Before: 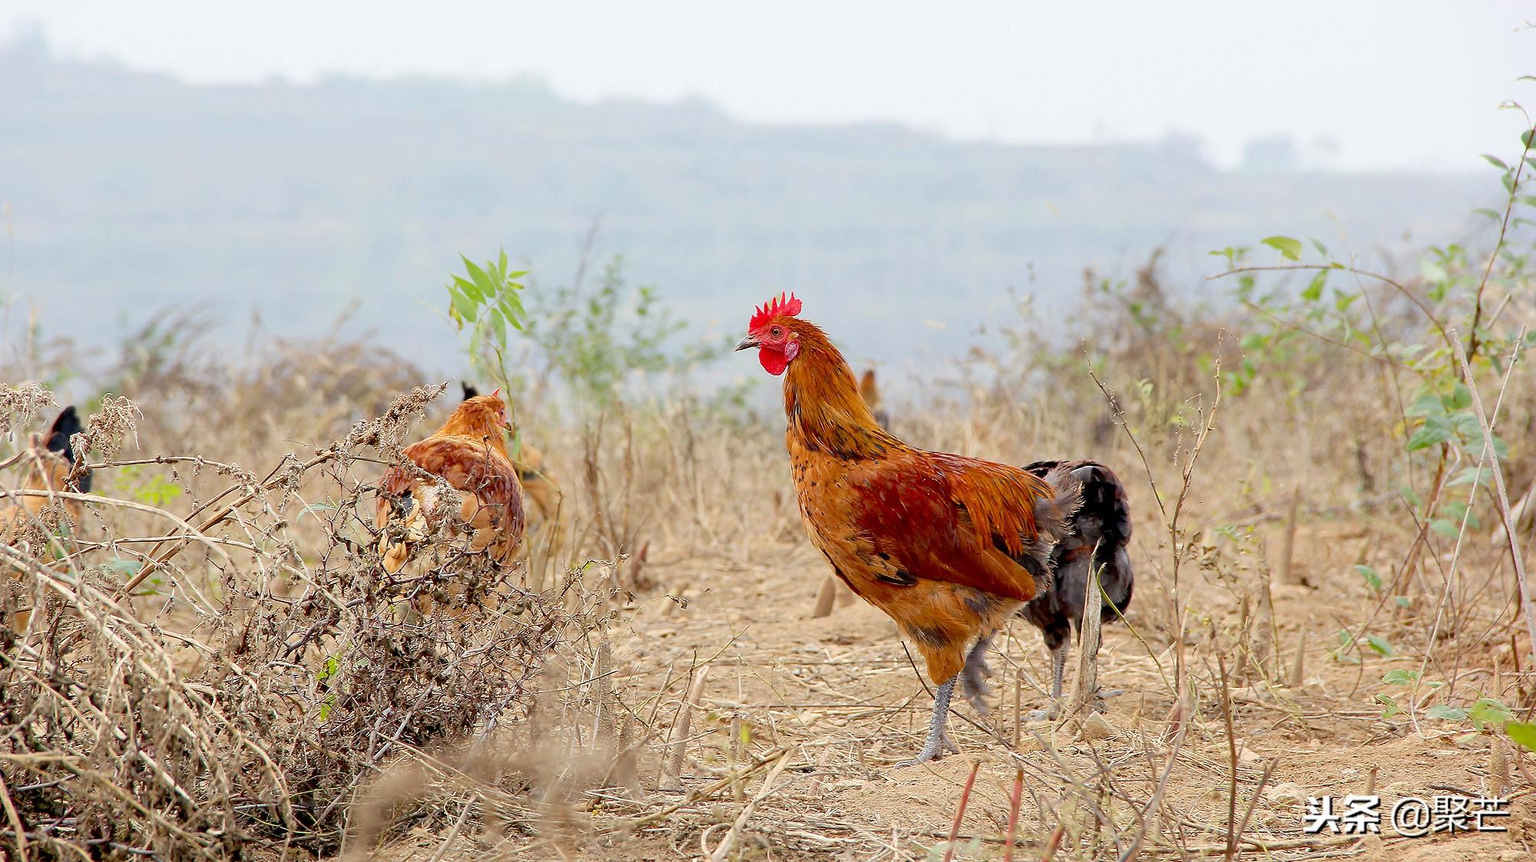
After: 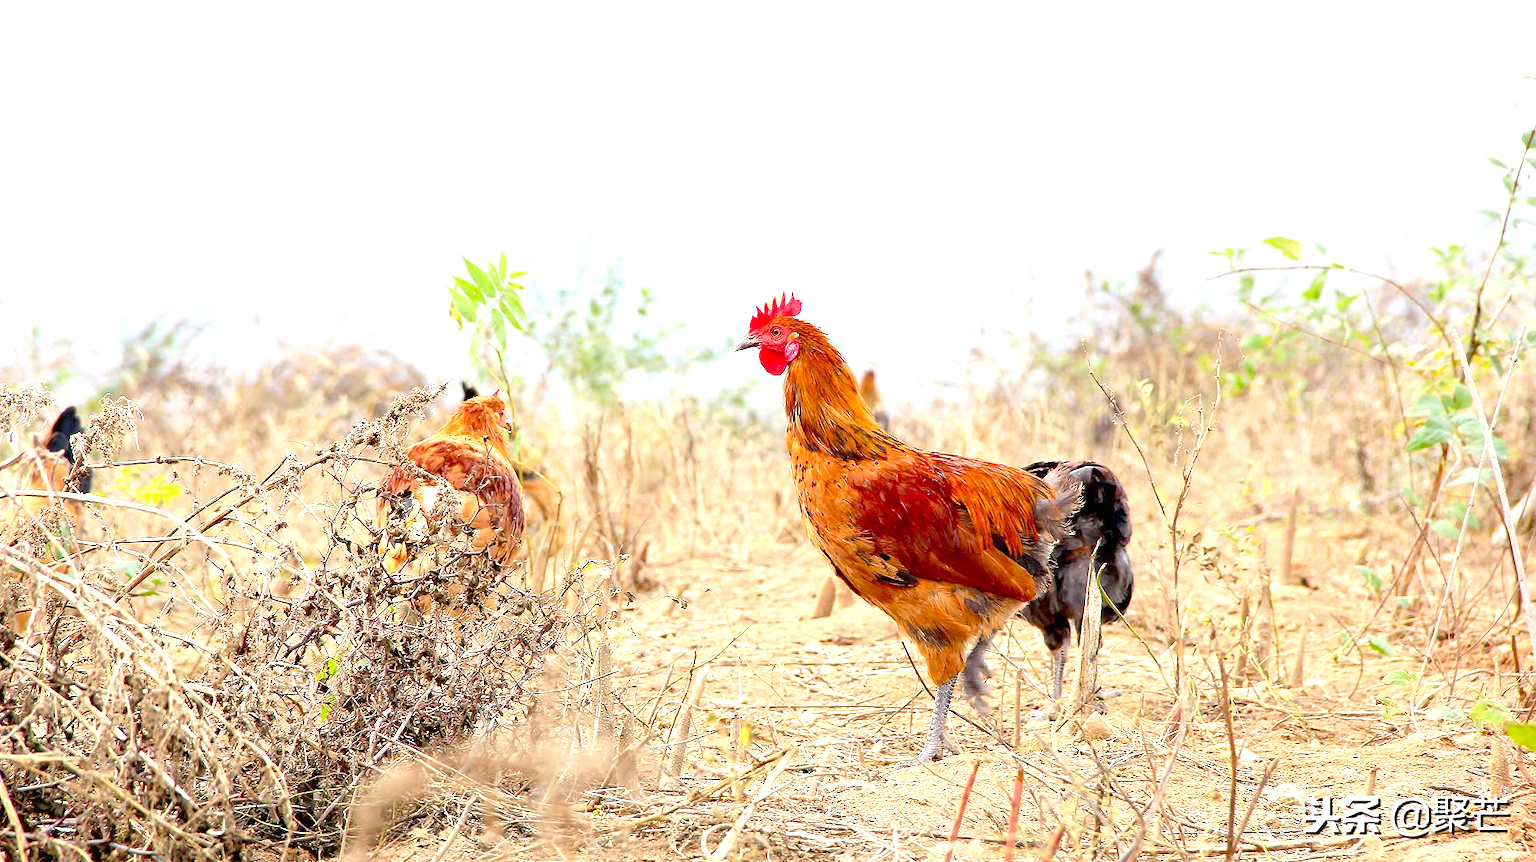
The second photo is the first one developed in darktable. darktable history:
exposure: black level correction 0, exposure 1.001 EV, compensate exposure bias true, compensate highlight preservation false
contrast brightness saturation: contrast 0.04, saturation 0.071
